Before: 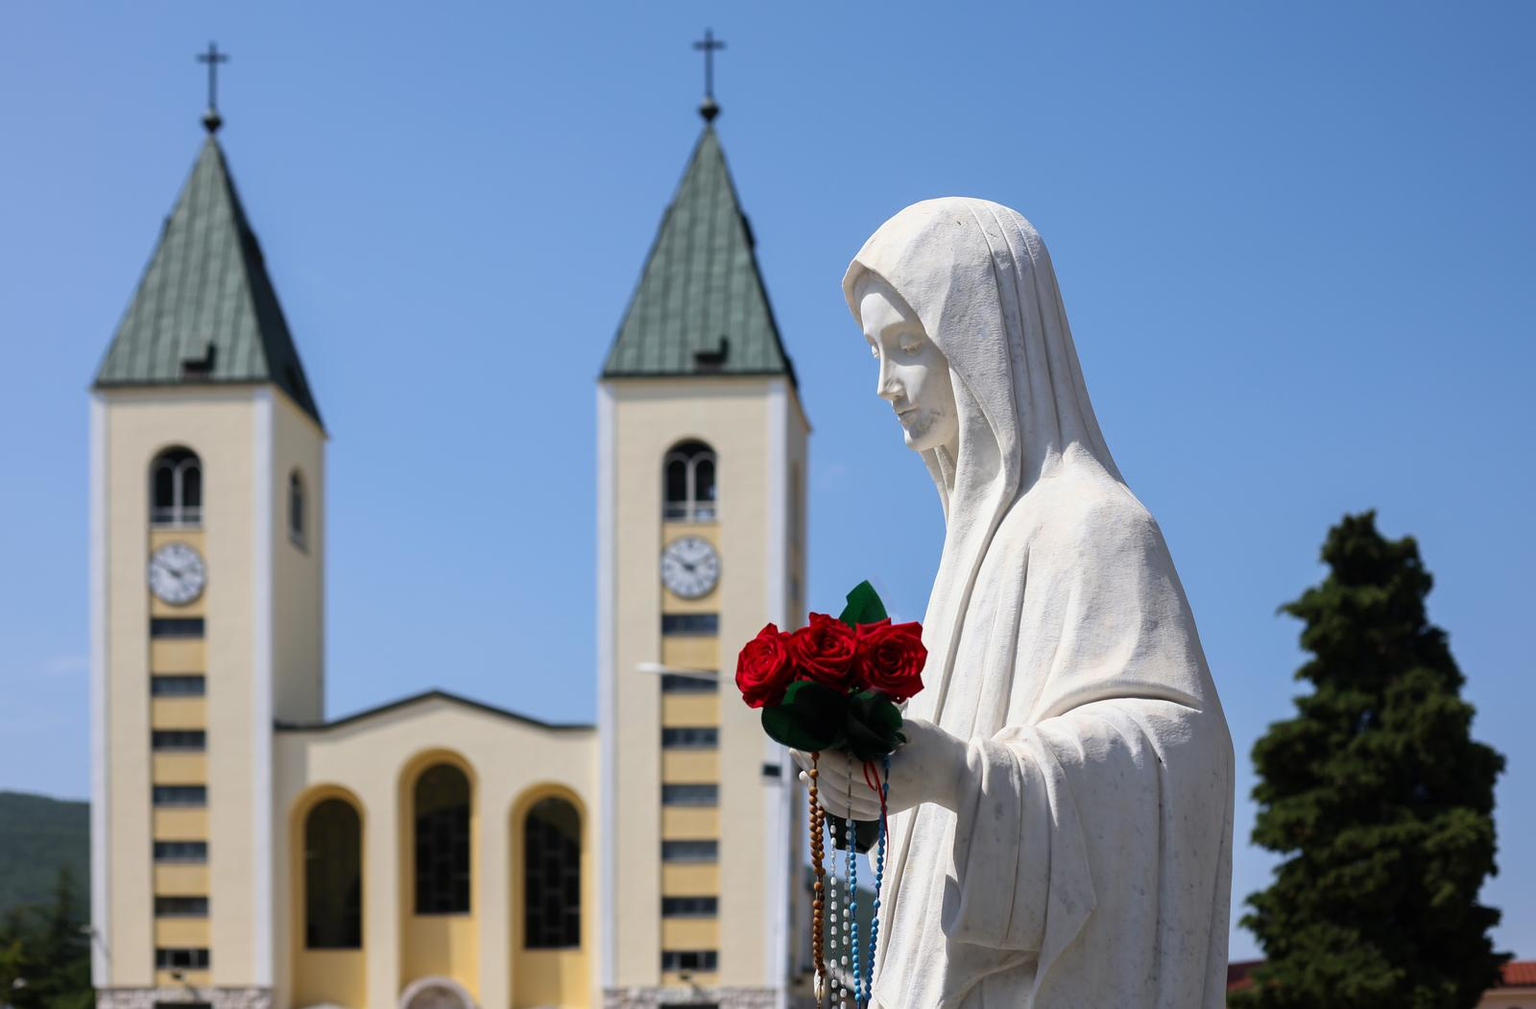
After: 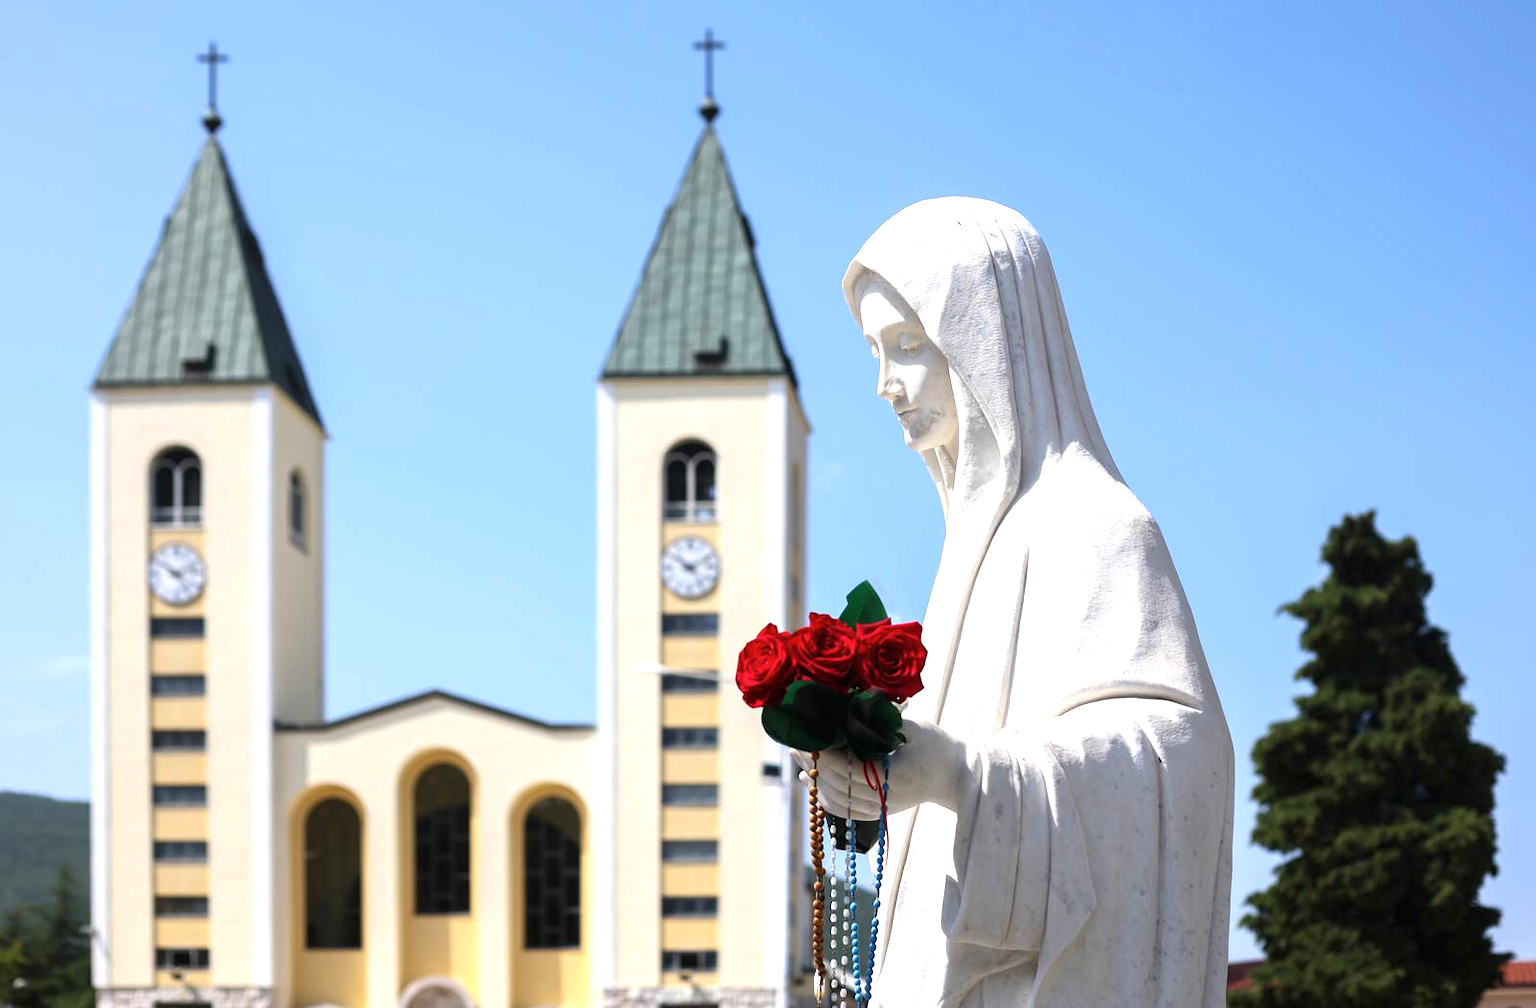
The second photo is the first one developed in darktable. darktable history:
contrast brightness saturation: saturation -0.03
exposure: exposure 0.926 EV, compensate exposure bias true, compensate highlight preservation false
